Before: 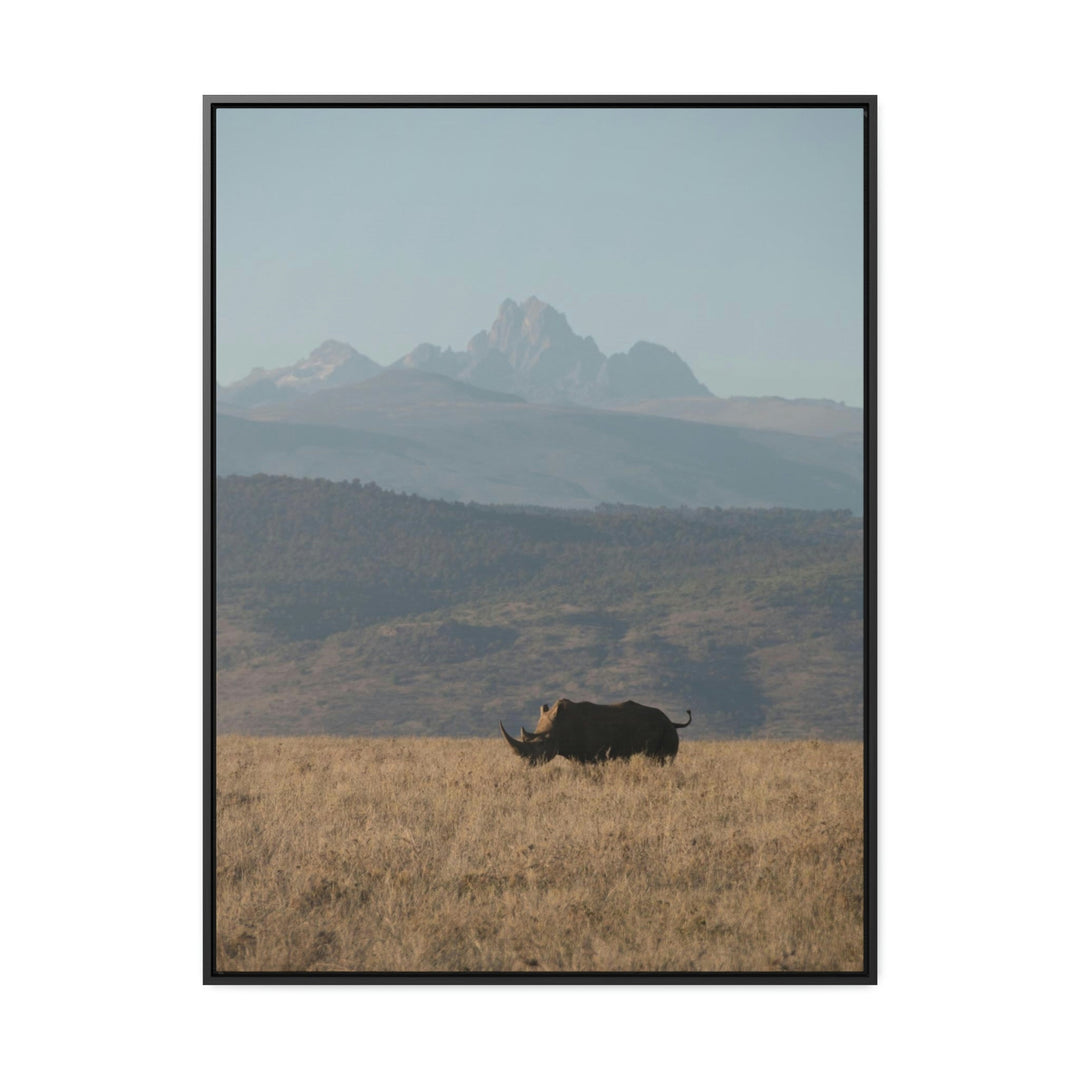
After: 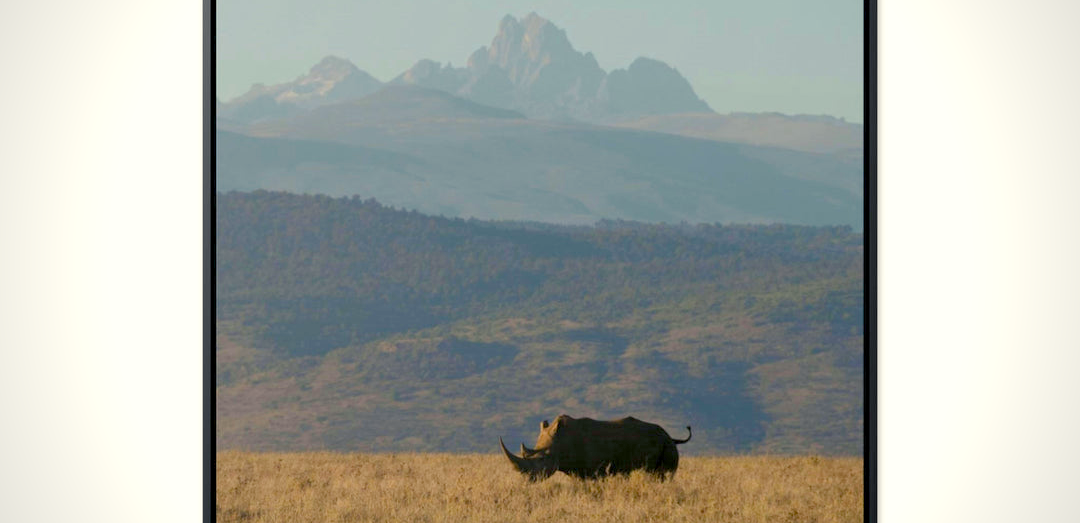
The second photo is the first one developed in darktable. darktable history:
crop and rotate: top 26.322%, bottom 25.247%
exposure: black level correction 0.012, compensate highlight preservation false
color balance rgb: shadows lift › chroma 4.219%, shadows lift › hue 254.4°, highlights gain › luminance 6.009%, highlights gain › chroma 2.614%, highlights gain › hue 87.41°, perceptual saturation grading › global saturation 19.713%, perceptual saturation grading › highlights -24.734%, perceptual saturation grading › shadows 49.751%, perceptual brilliance grading › global brilliance 2.592%, perceptual brilliance grading › highlights -2.808%, perceptual brilliance grading › shadows 2.68%, global vibrance 19.374%
vignetting: fall-off radius 60.45%
